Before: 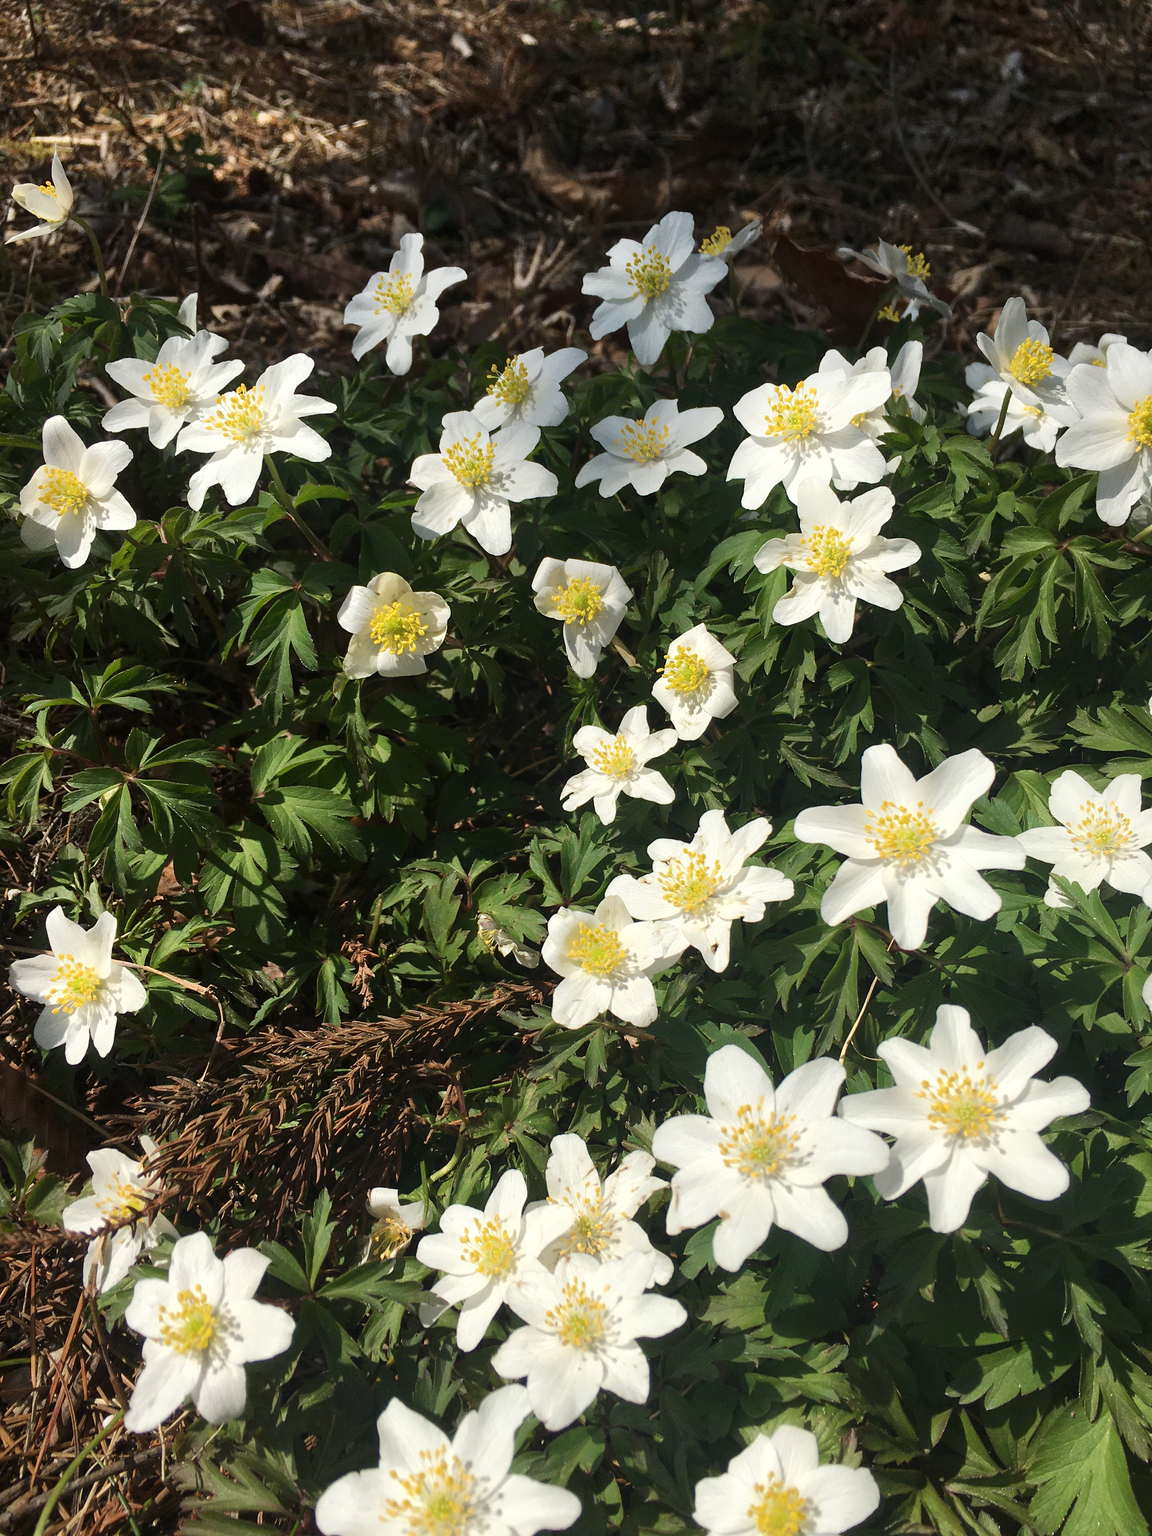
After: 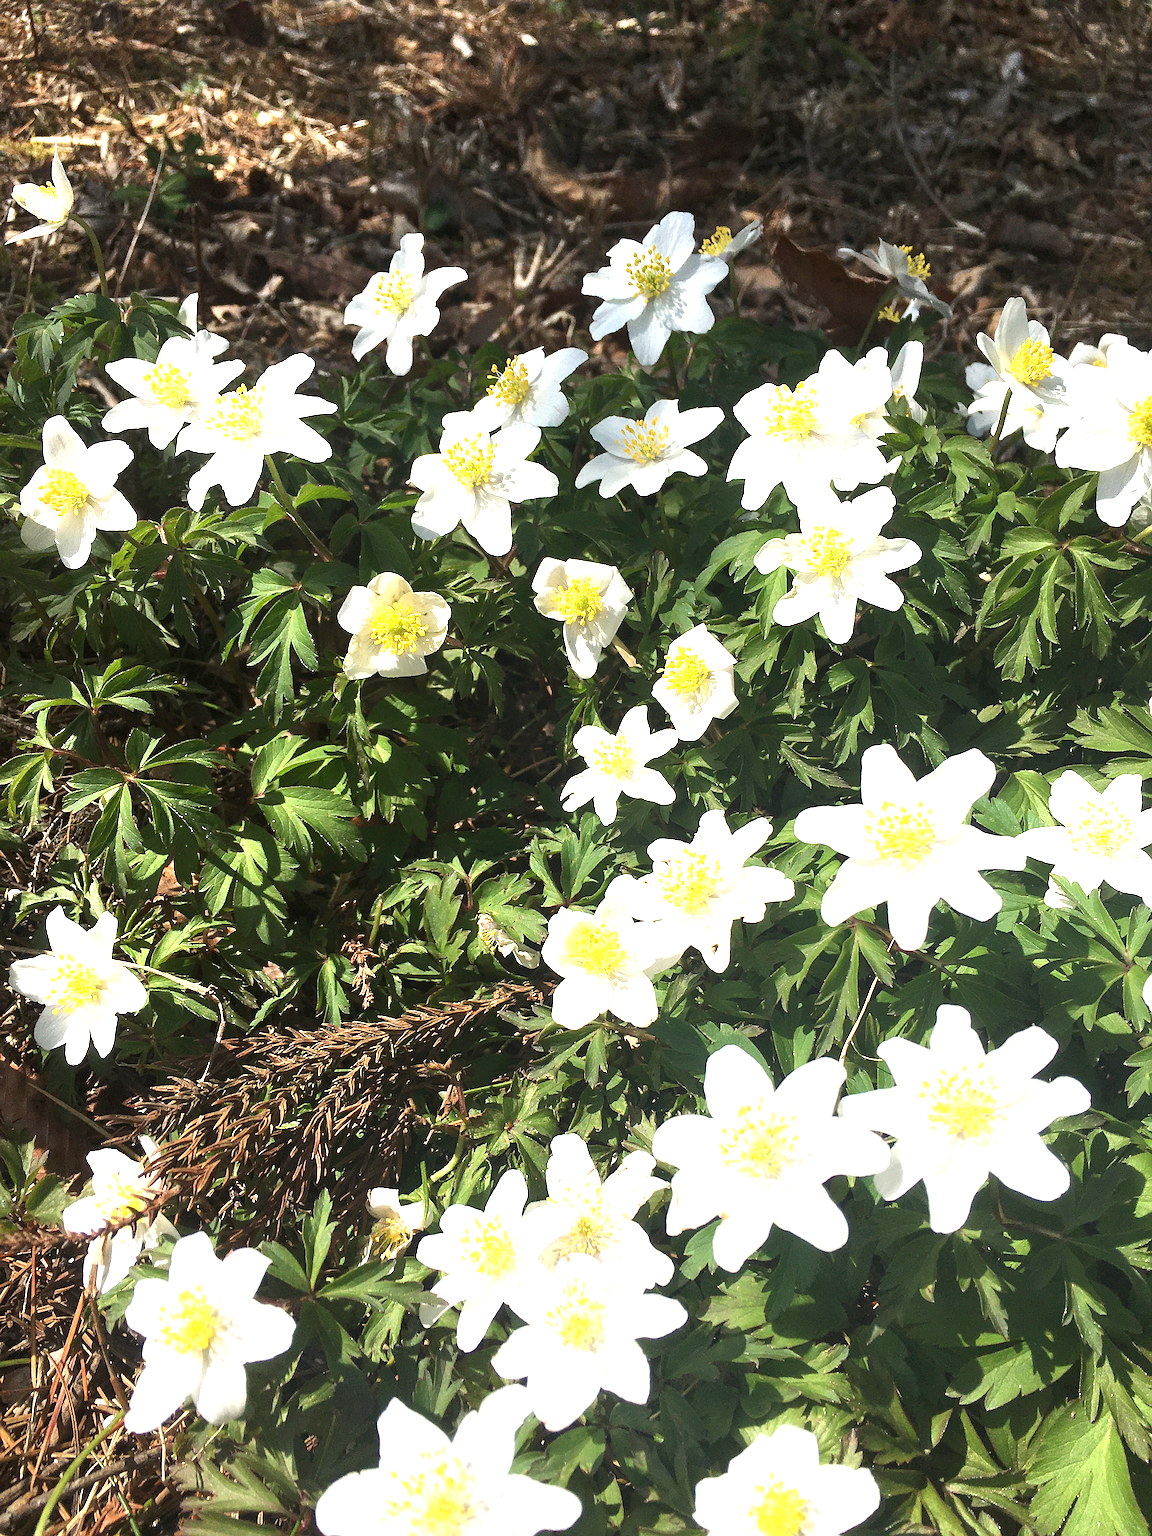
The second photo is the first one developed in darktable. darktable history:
exposure: black level correction 0, exposure 1.188 EV, compensate highlight preservation false
sharpen: on, module defaults
